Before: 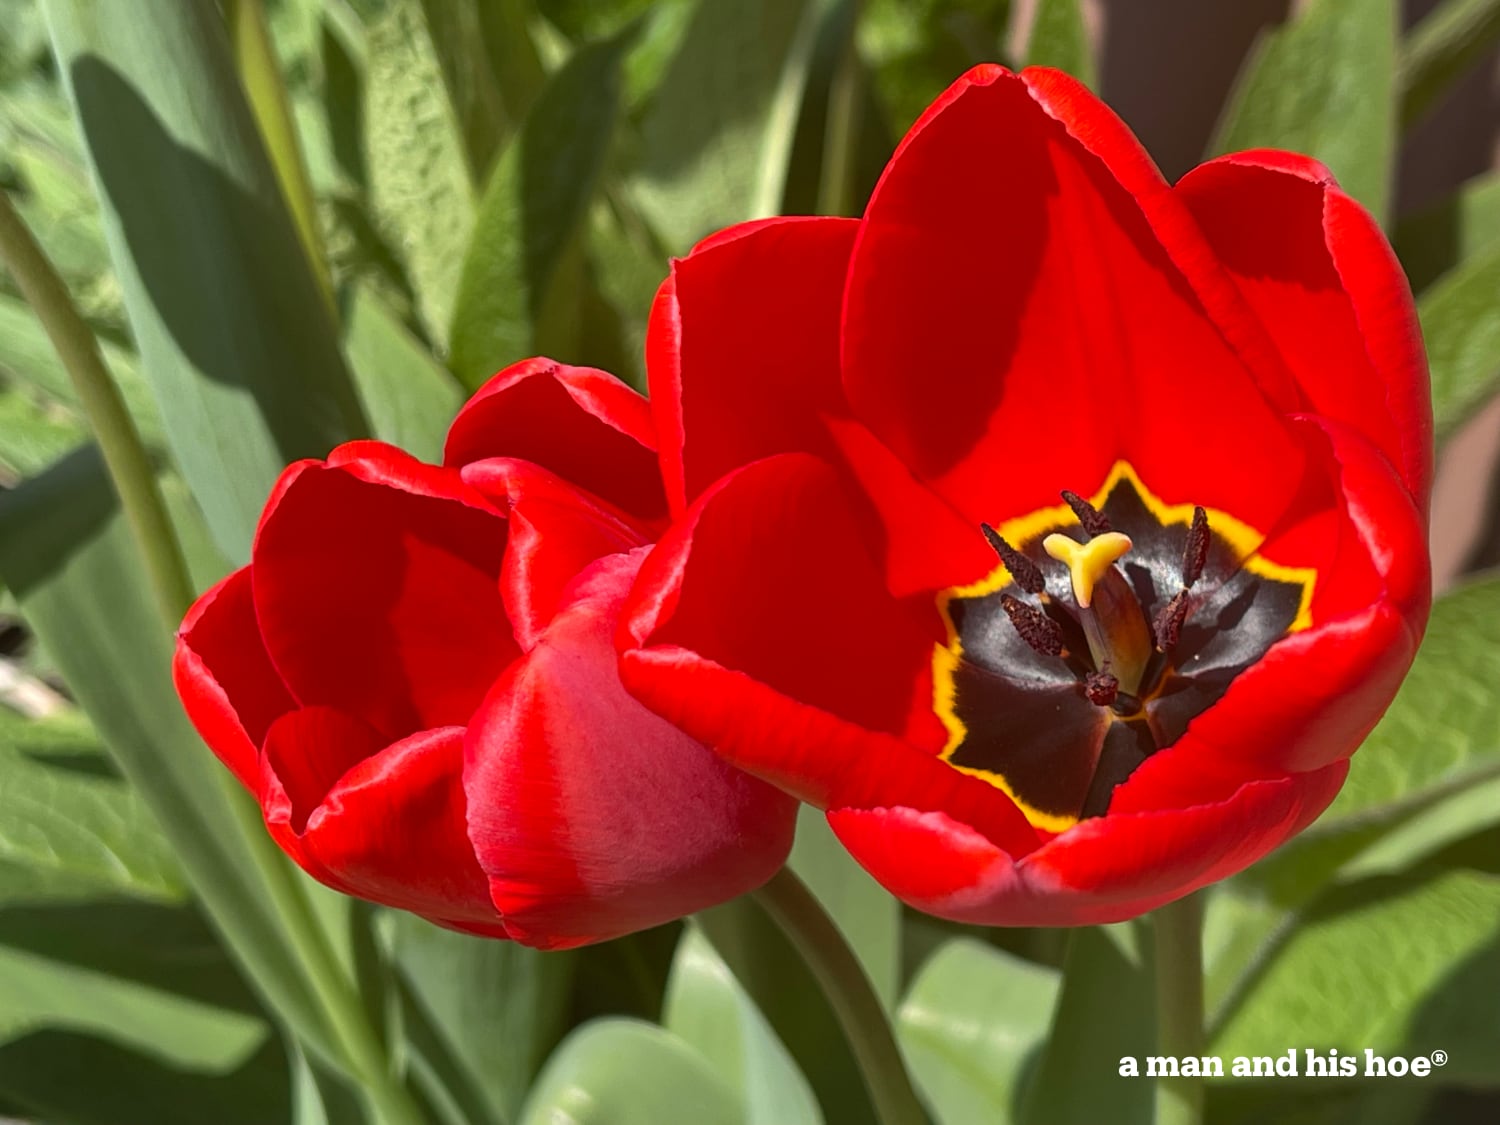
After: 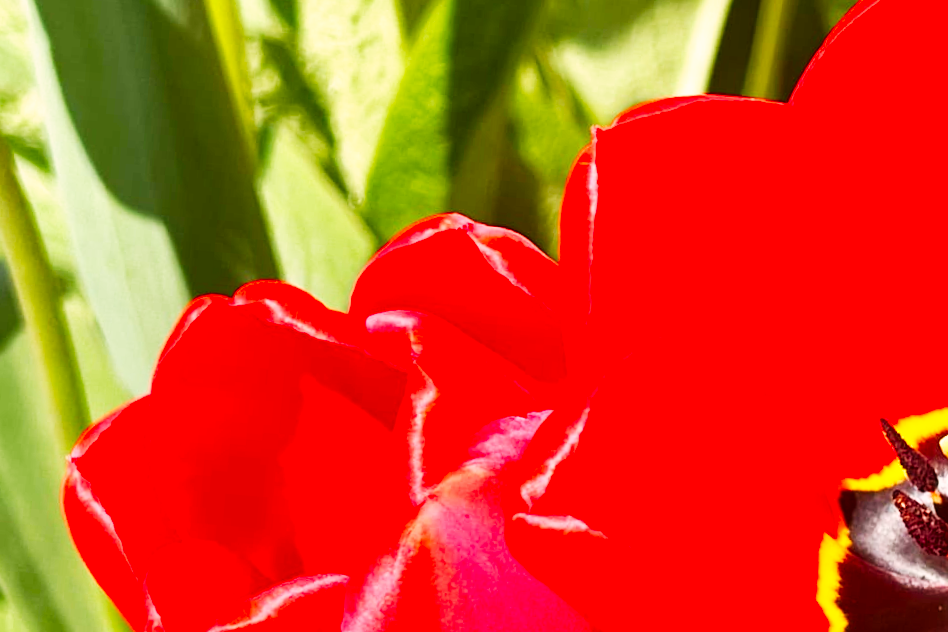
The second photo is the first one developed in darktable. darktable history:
crop and rotate: angle -4.99°, left 2.122%, top 6.945%, right 27.566%, bottom 30.519%
base curve: curves: ch0 [(0, 0) (0.007, 0.004) (0.027, 0.03) (0.046, 0.07) (0.207, 0.54) (0.442, 0.872) (0.673, 0.972) (1, 1)], preserve colors none
color correction: highlights a* 3.22, highlights b* 1.93, saturation 1.19
